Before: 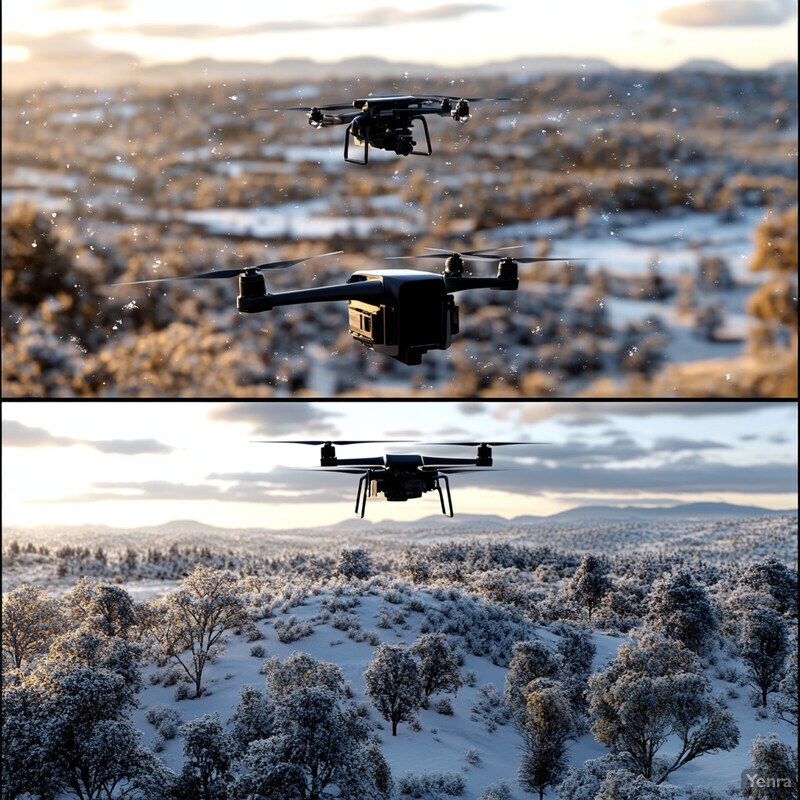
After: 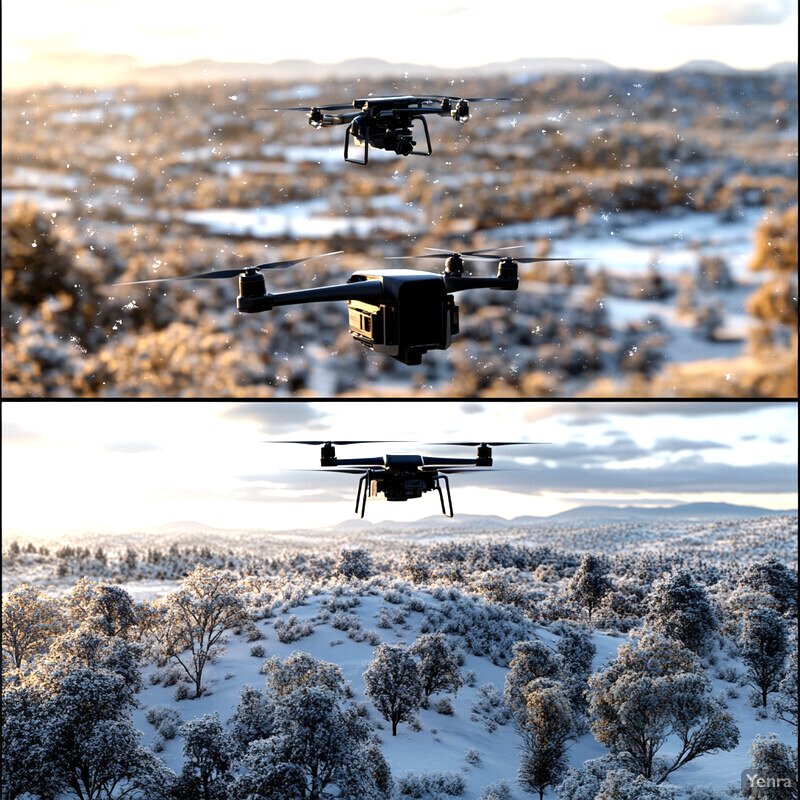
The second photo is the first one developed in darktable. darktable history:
exposure: exposure 0.558 EV, compensate highlight preservation false
